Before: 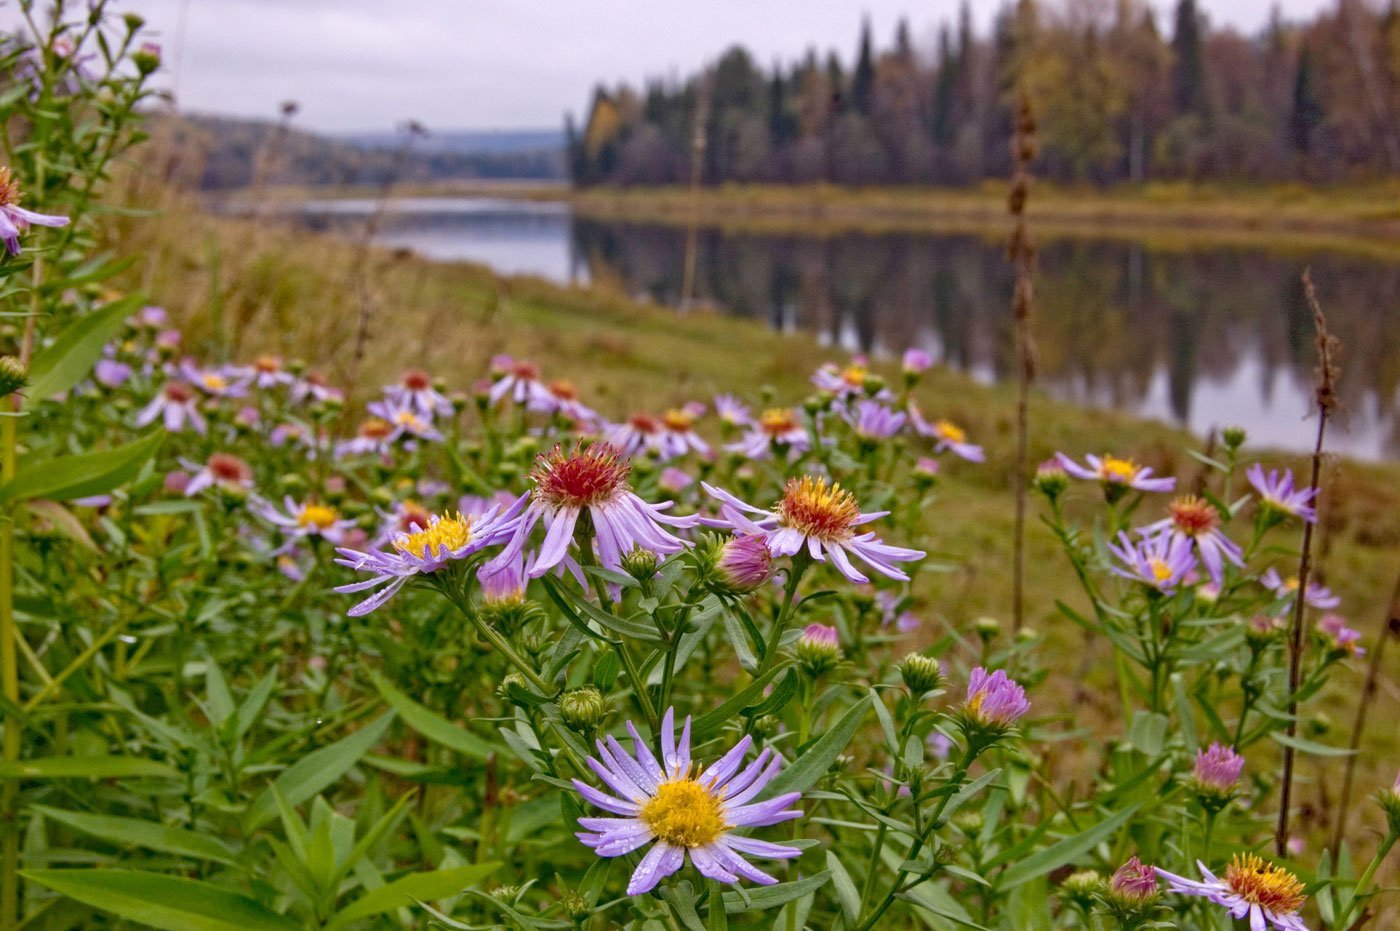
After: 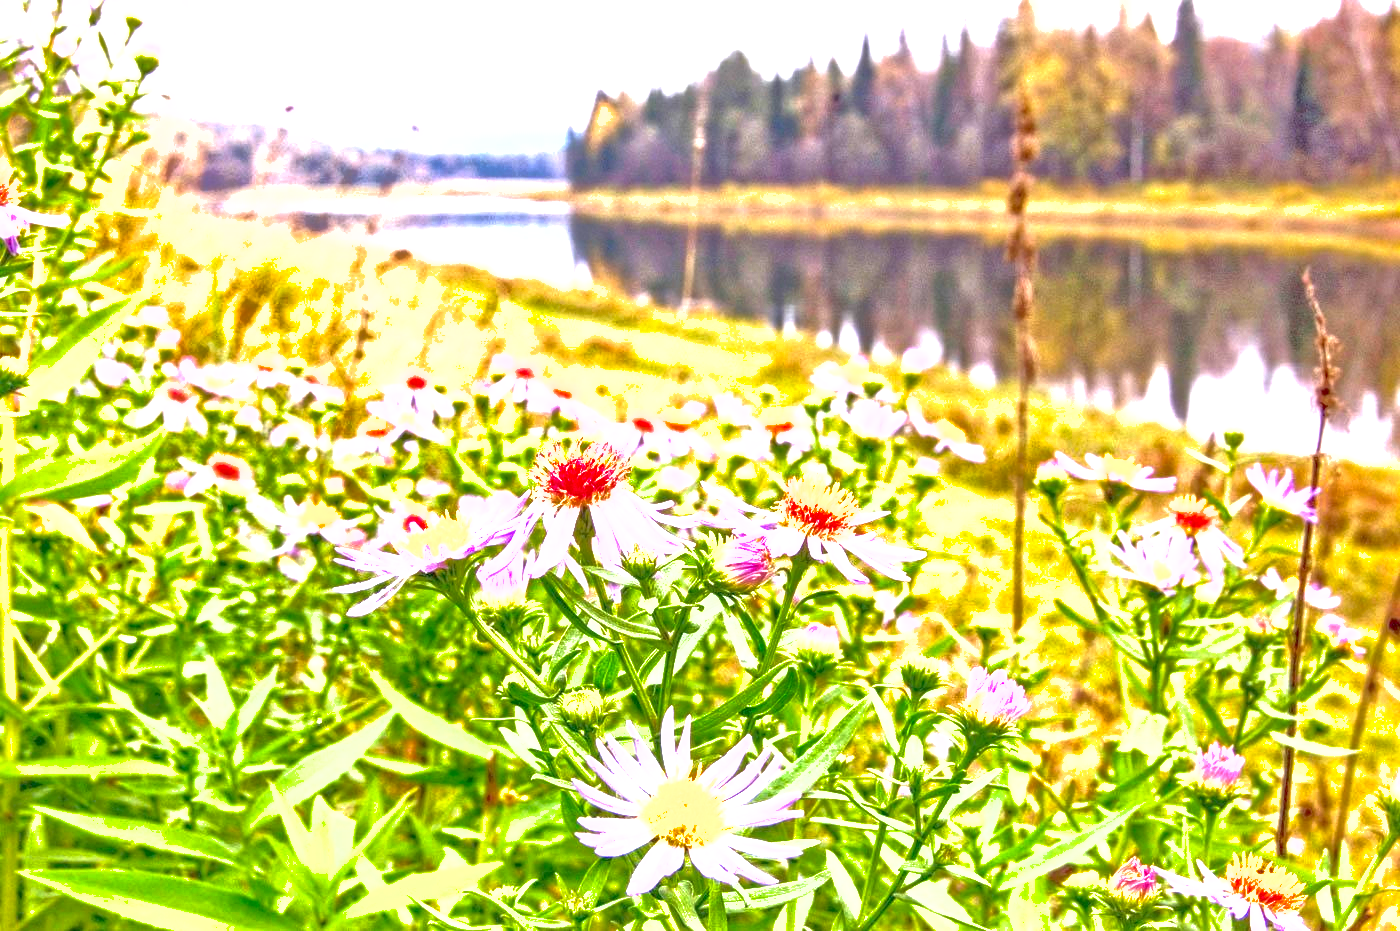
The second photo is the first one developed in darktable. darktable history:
shadows and highlights: on, module defaults
local contrast: on, module defaults
exposure: black level correction 0.001, exposure 2.607 EV, compensate exposure bias true, compensate highlight preservation false
